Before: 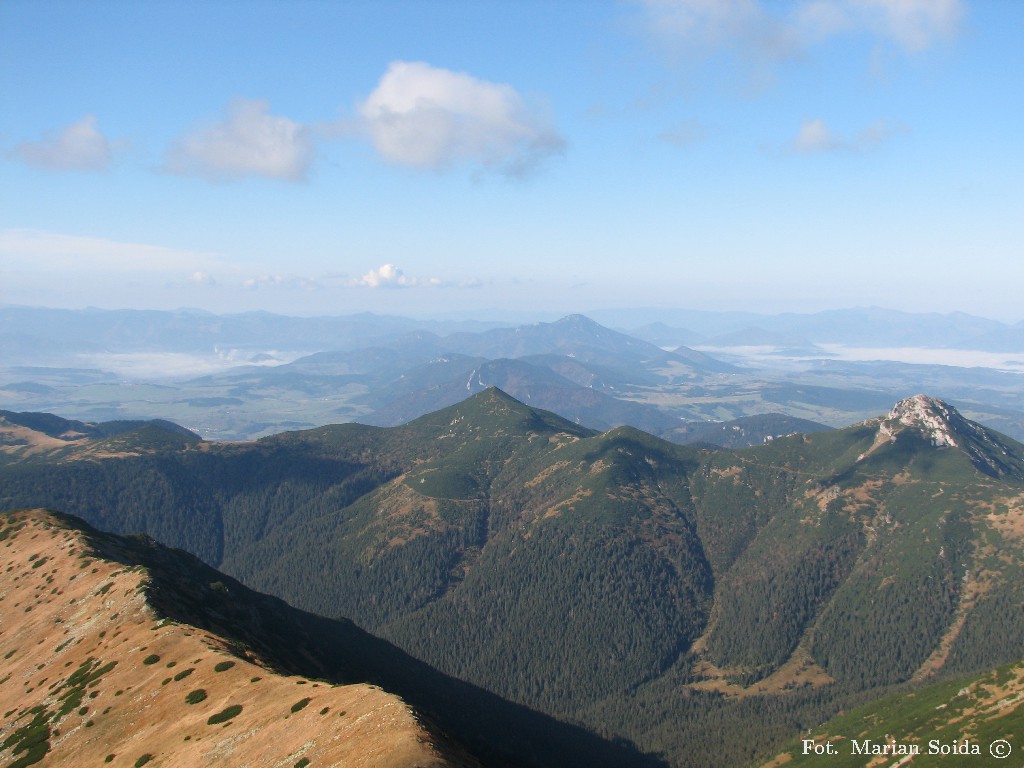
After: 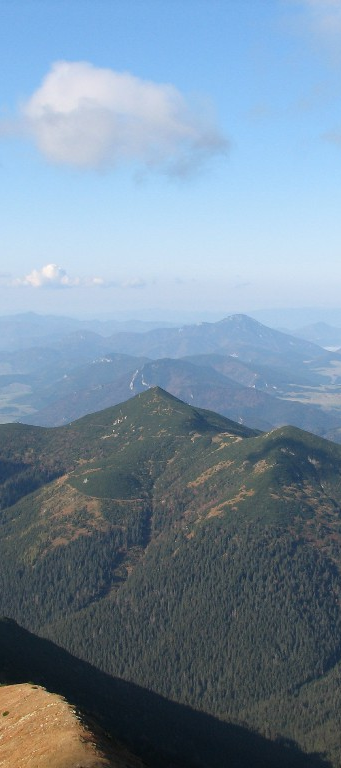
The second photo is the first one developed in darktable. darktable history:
crop: left 32.941%, right 33.71%
